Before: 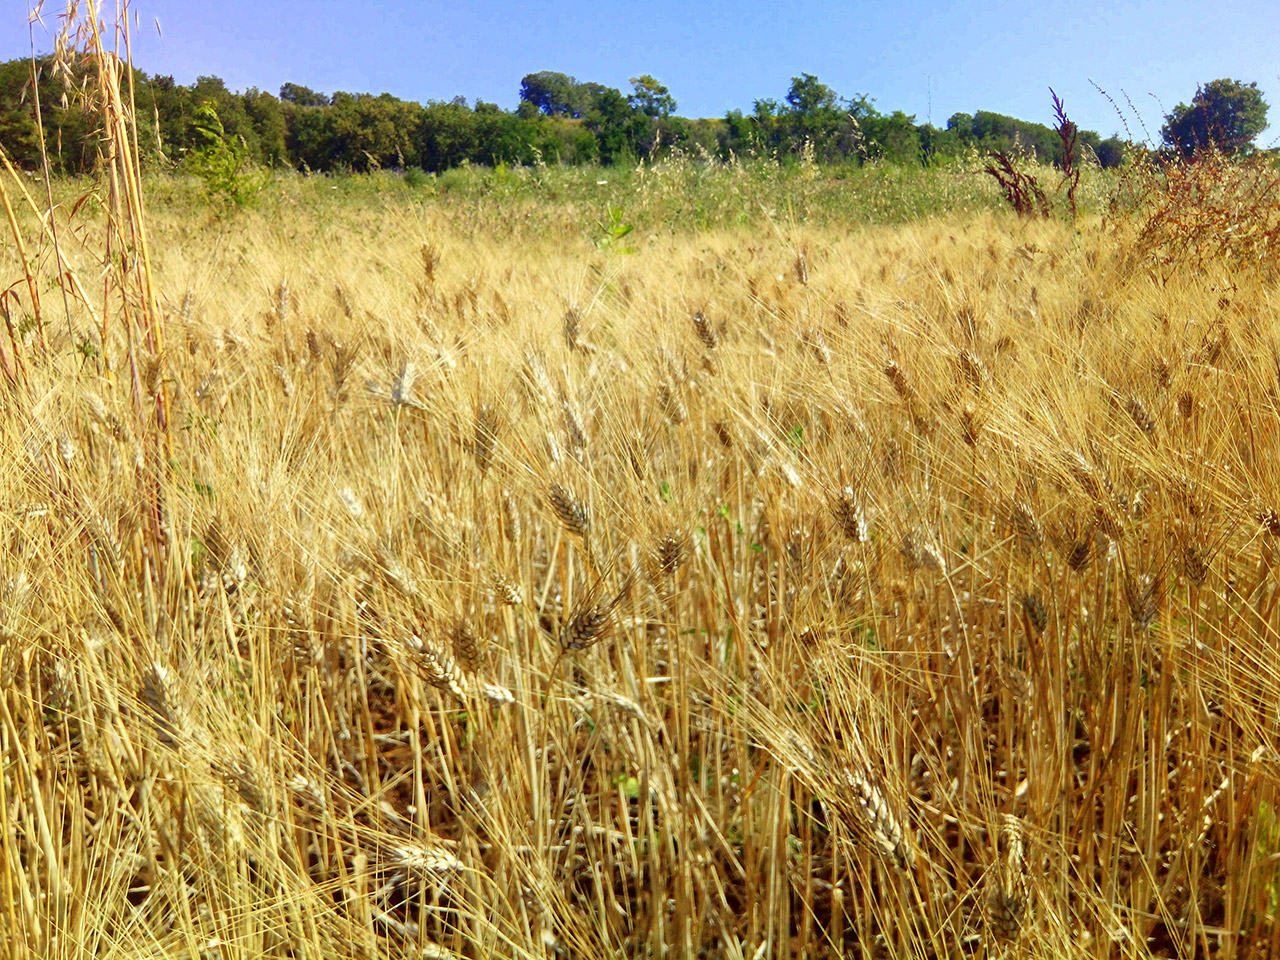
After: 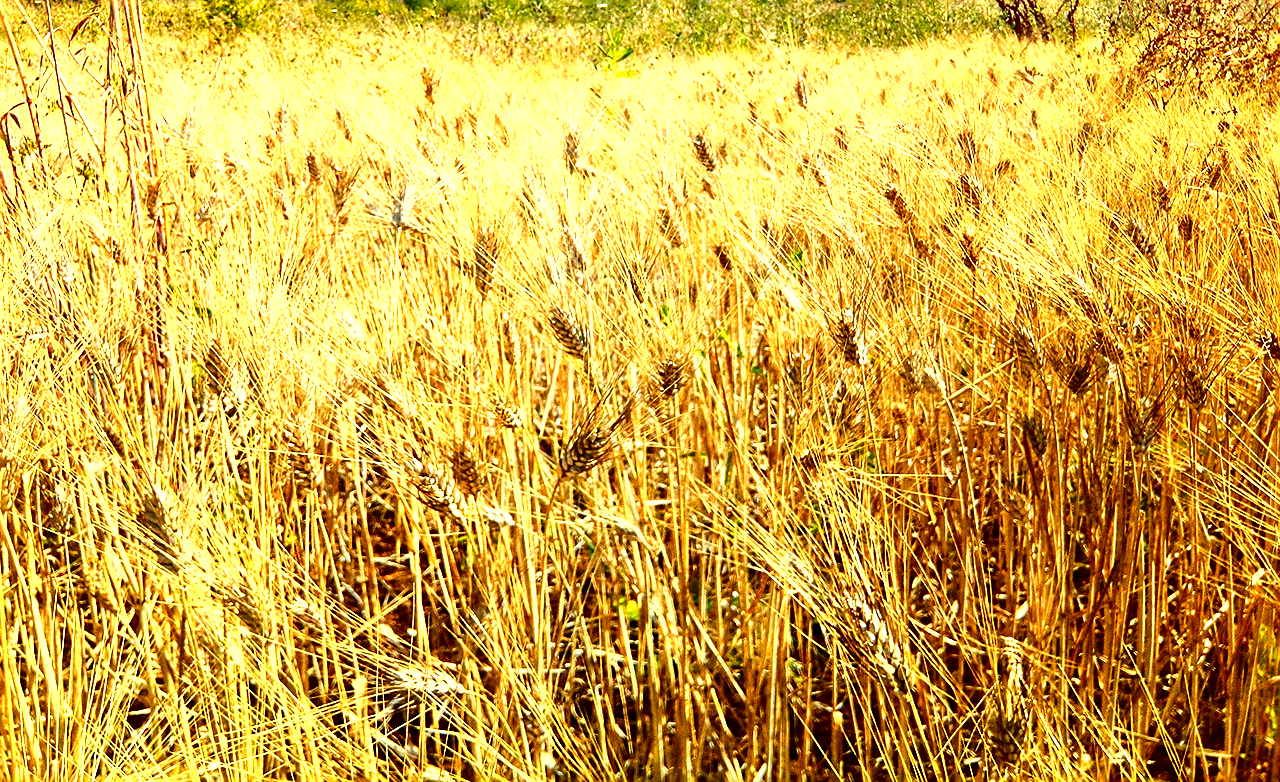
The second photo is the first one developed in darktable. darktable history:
color zones: curves: ch0 [(0.018, 0.548) (0.224, 0.64) (0.425, 0.447) (0.675, 0.575) (0.732, 0.579)]; ch1 [(0.066, 0.487) (0.25, 0.5) (0.404, 0.43) (0.75, 0.421) (0.956, 0.421)]; ch2 [(0.044, 0.561) (0.215, 0.465) (0.399, 0.544) (0.465, 0.548) (0.614, 0.447) (0.724, 0.43) (0.882, 0.623) (0.956, 0.632)]
sharpen: on, module defaults
contrast brightness saturation: contrast 0.21, brightness -0.11, saturation 0.21
grain: on, module defaults
color balance rgb: perceptual saturation grading › global saturation 20%, global vibrance 20%
crop and rotate: top 18.507%
